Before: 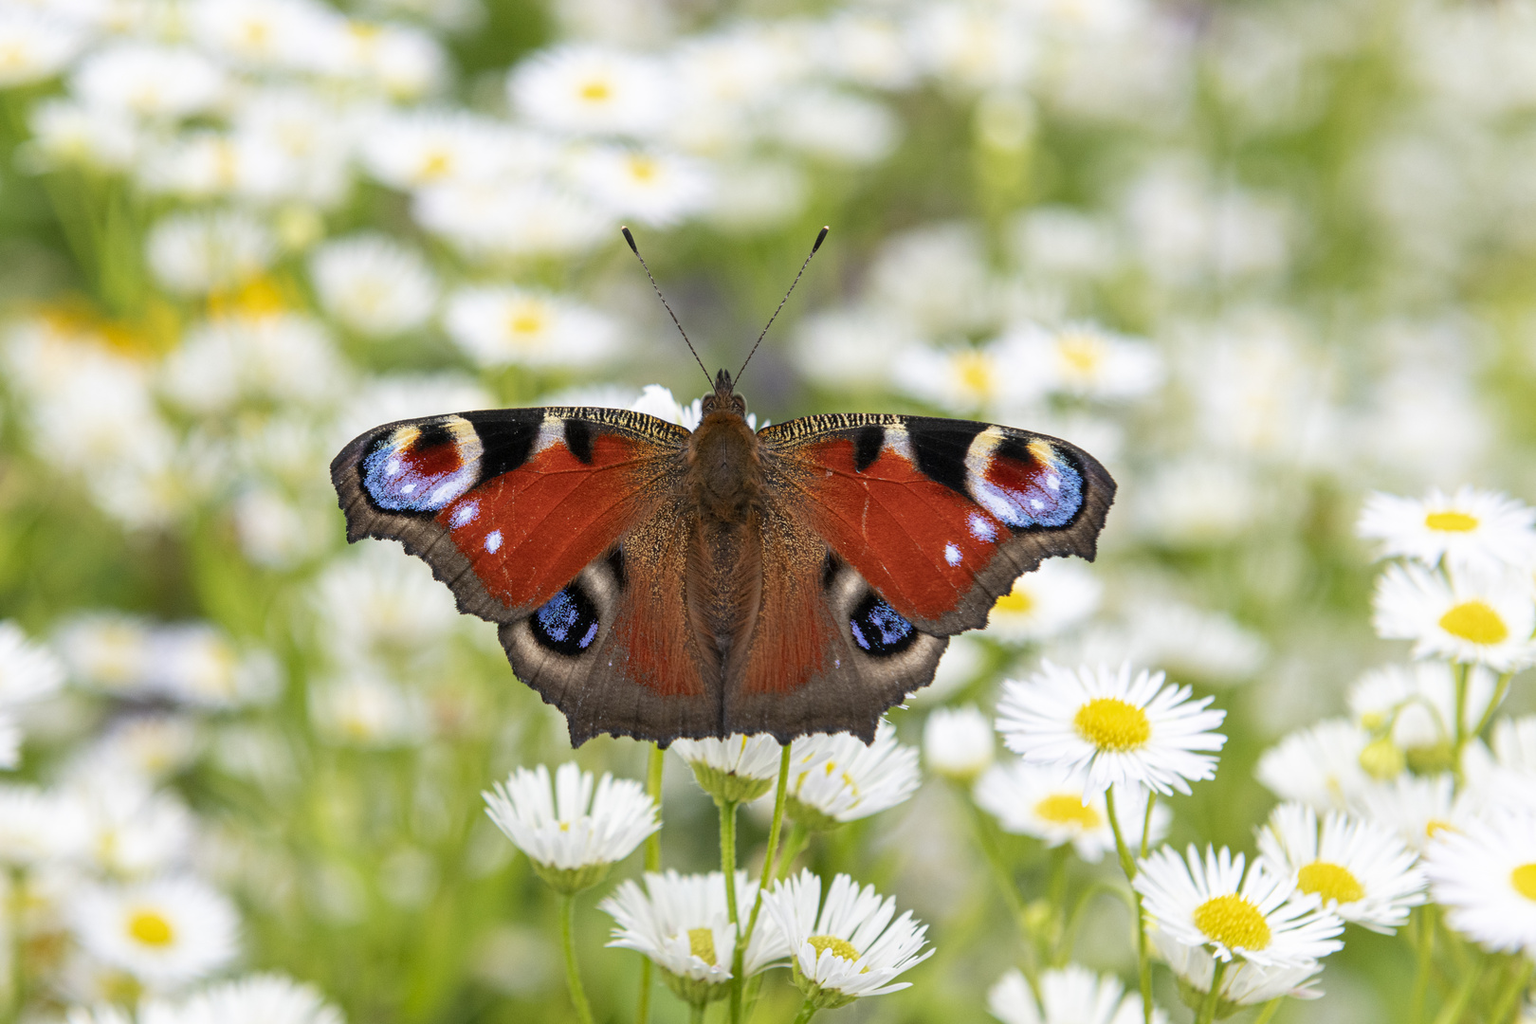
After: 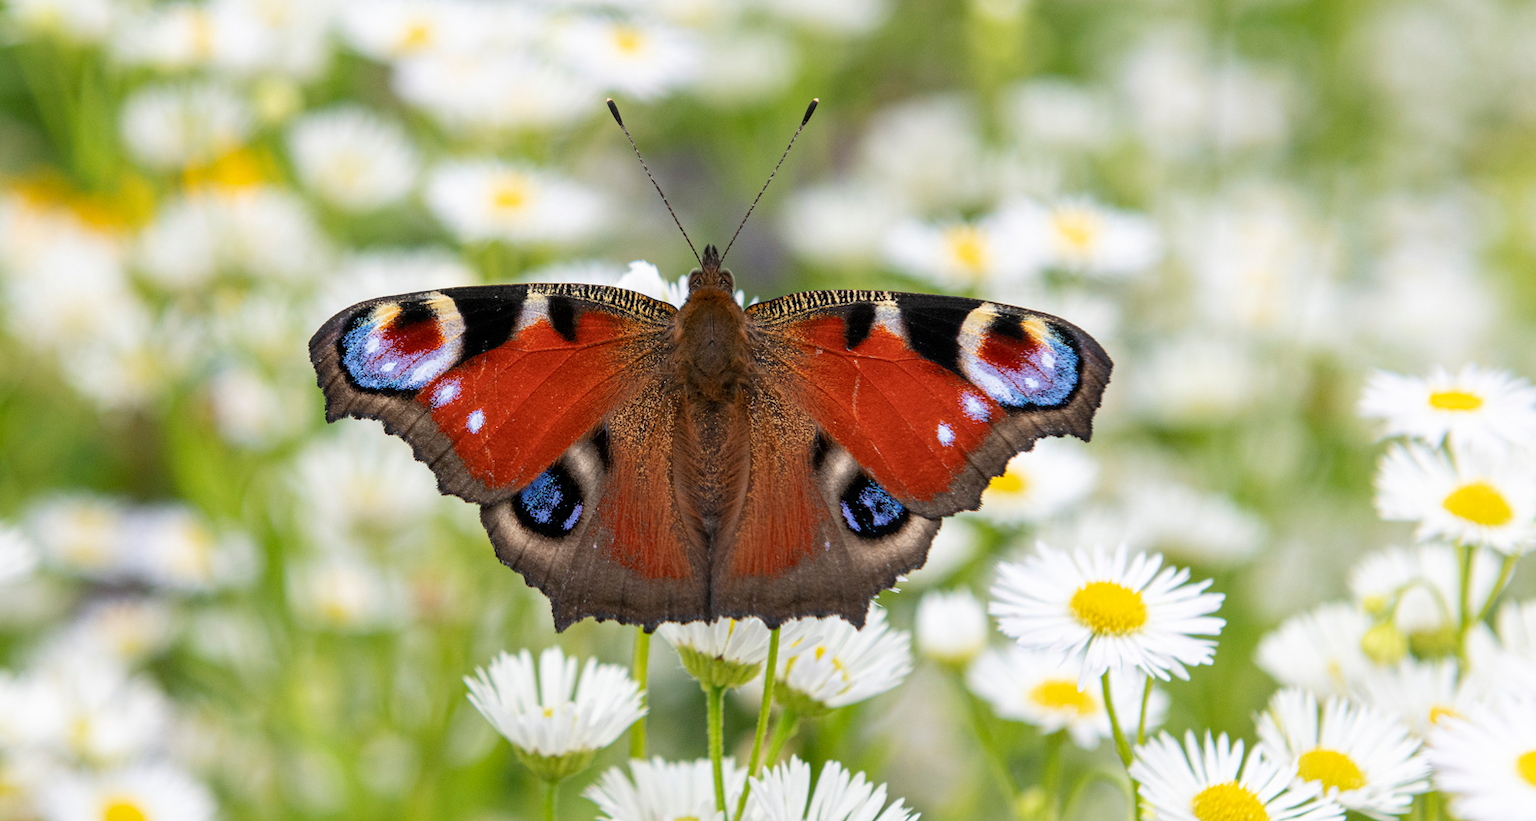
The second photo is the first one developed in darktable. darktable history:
crop and rotate: left 1.912%, top 12.732%, right 0.257%, bottom 8.767%
